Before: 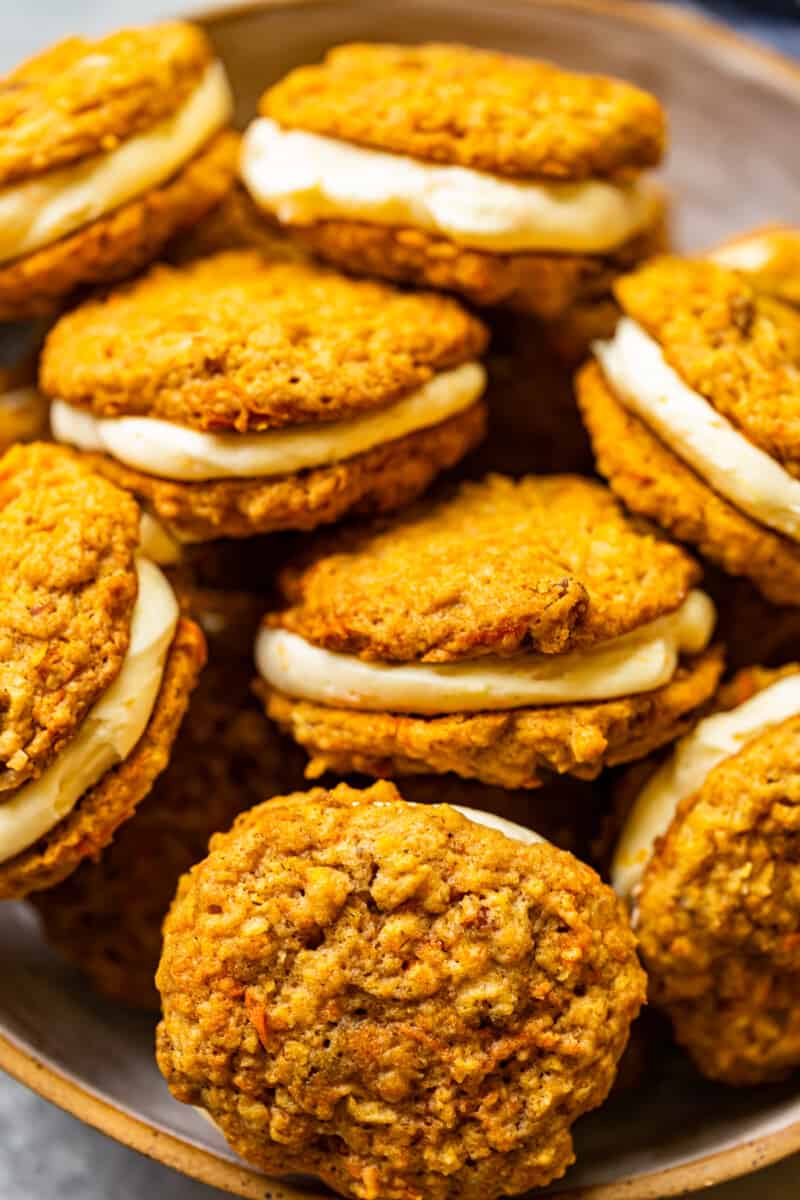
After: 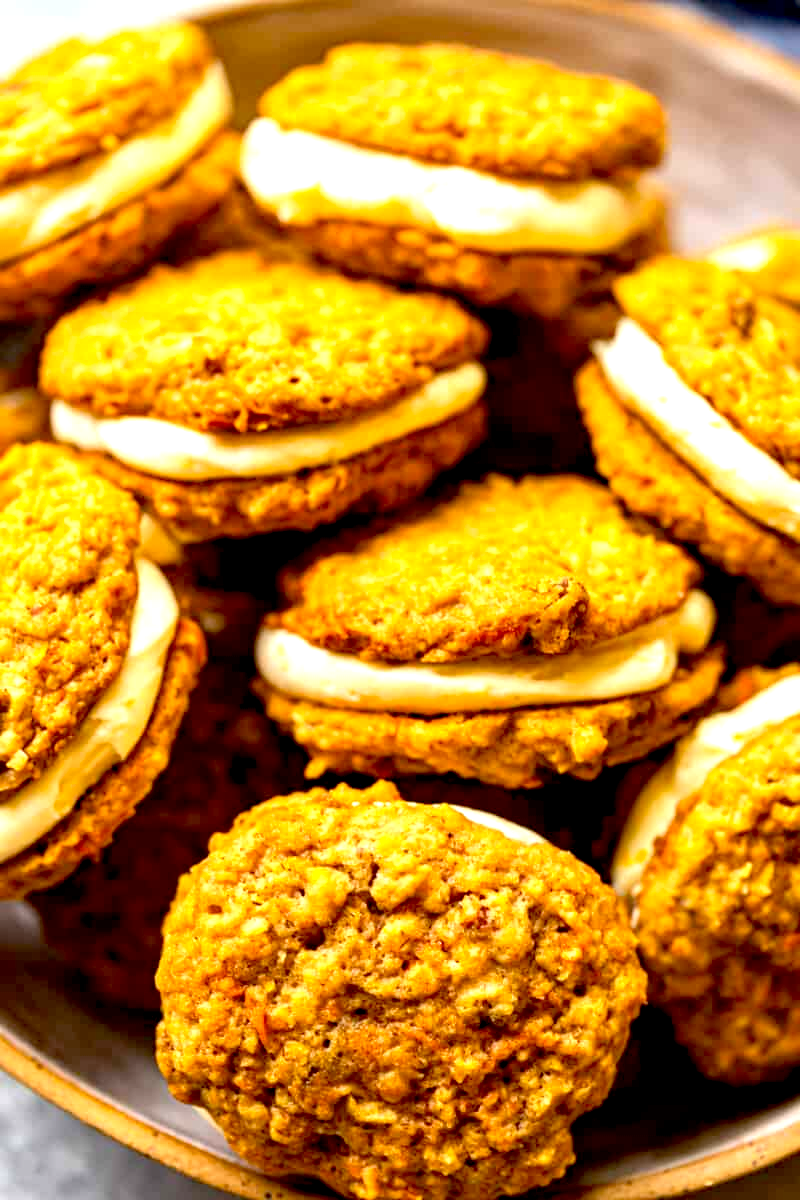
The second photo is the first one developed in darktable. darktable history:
exposure: black level correction 0.012, exposure 0.699 EV, compensate exposure bias true, compensate highlight preservation false
